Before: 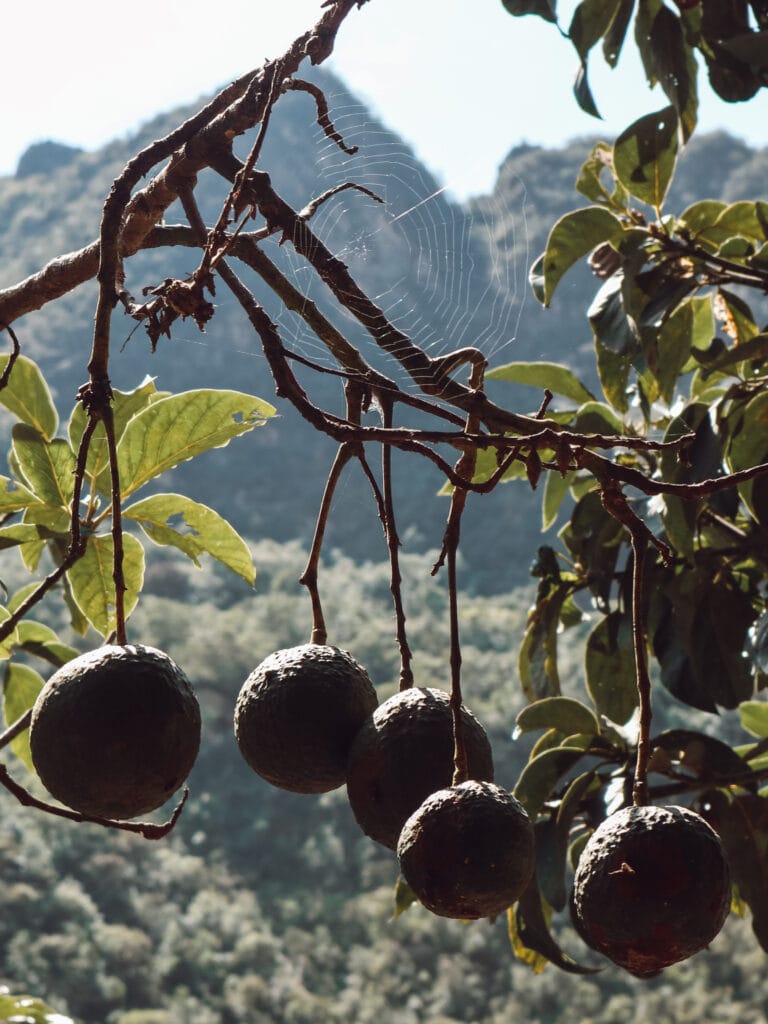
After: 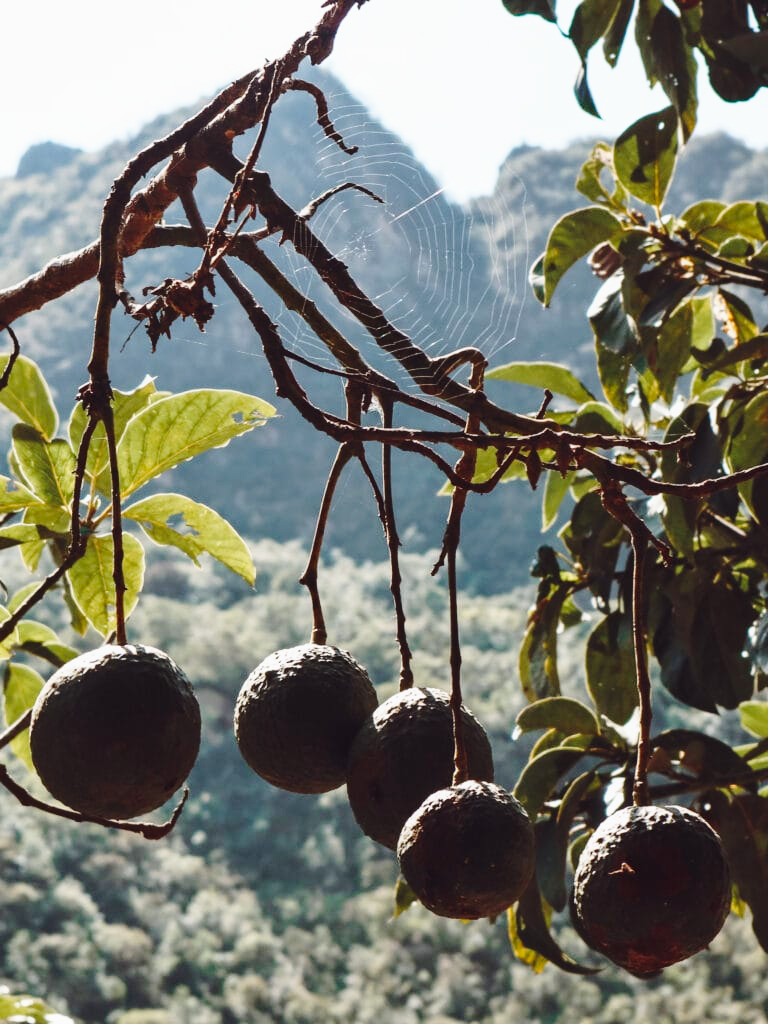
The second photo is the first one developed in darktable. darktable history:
tone equalizer: -8 EV 0.217 EV, -7 EV 0.385 EV, -6 EV 0.427 EV, -5 EV 0.283 EV, -3 EV -0.272 EV, -2 EV -0.392 EV, -1 EV -0.428 EV, +0 EV -0.236 EV
base curve: curves: ch0 [(0, 0) (0.032, 0.037) (0.105, 0.228) (0.435, 0.76) (0.856, 0.983) (1, 1)], preserve colors none
